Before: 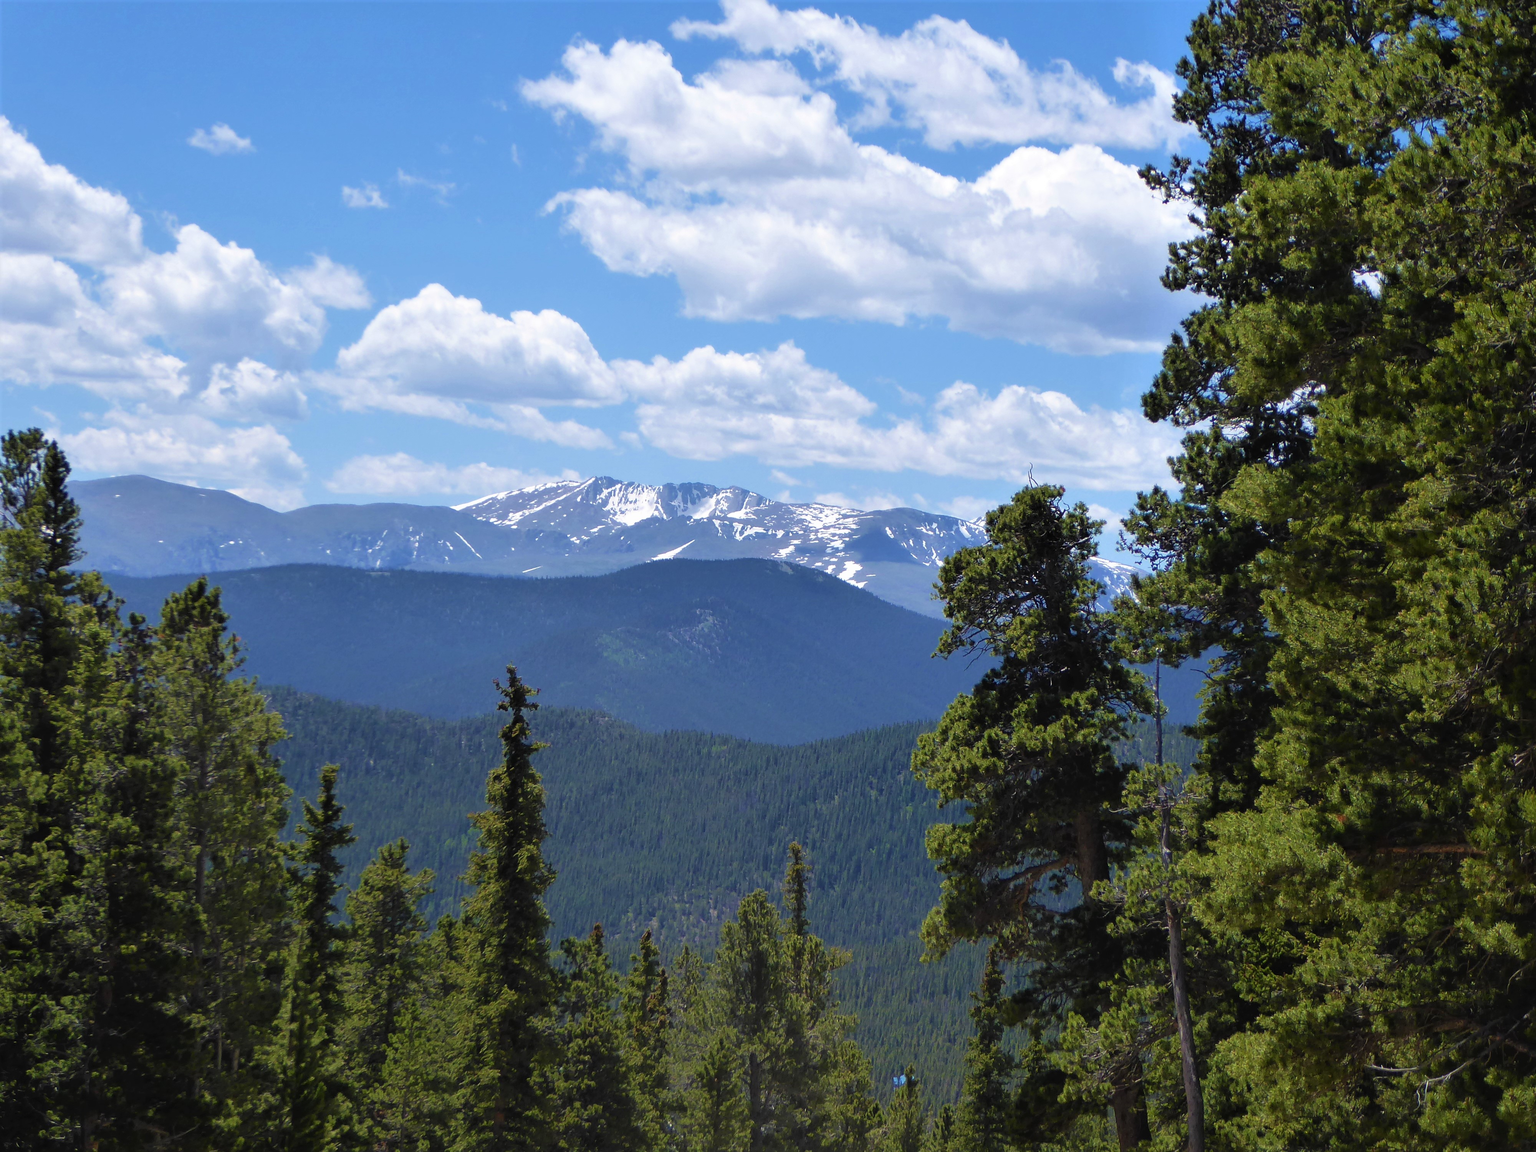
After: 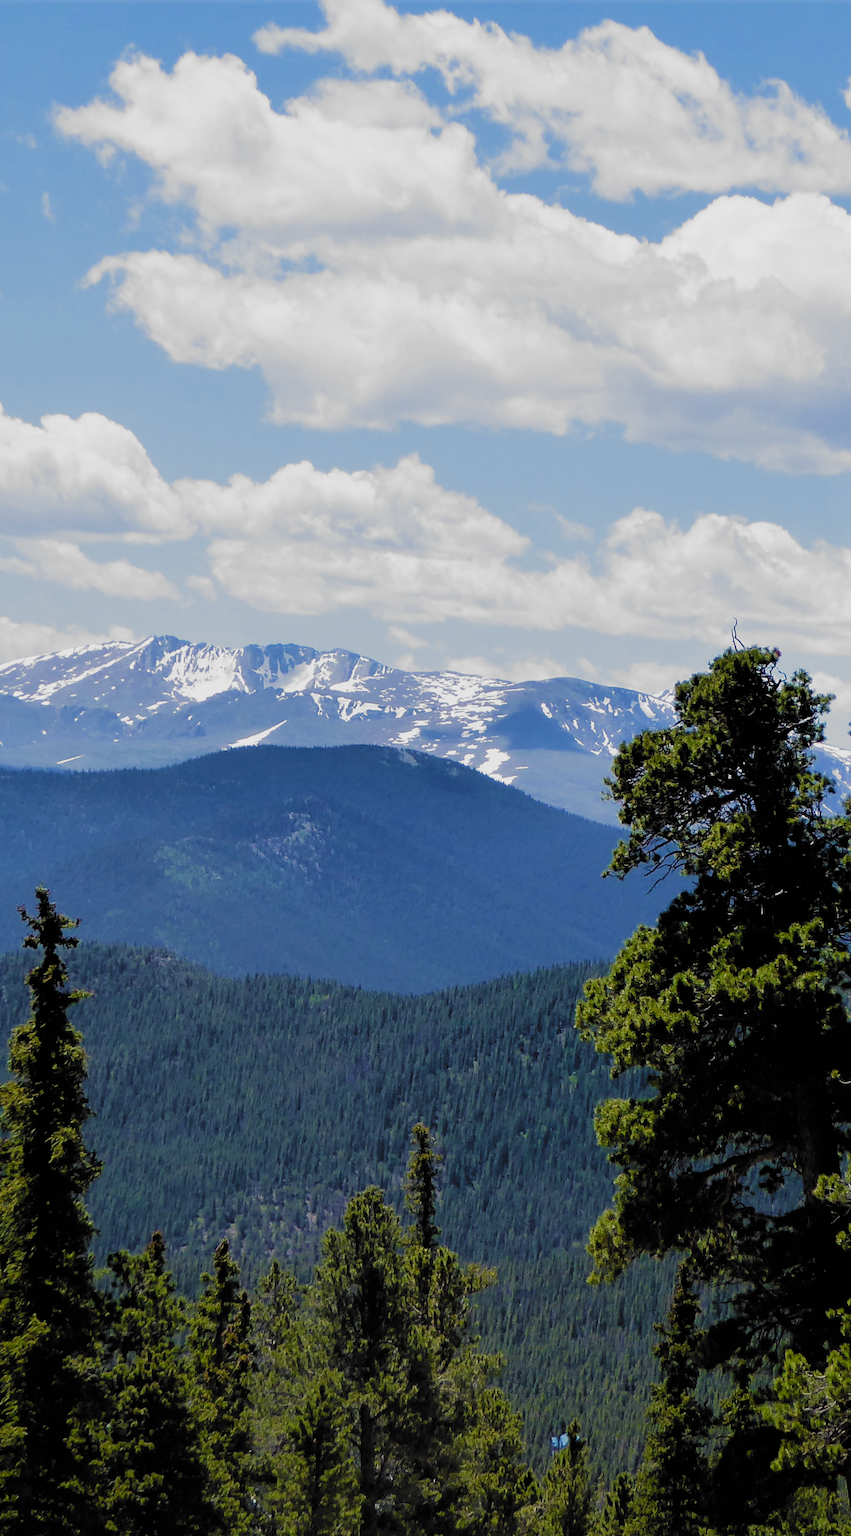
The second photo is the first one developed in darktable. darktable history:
crop: left 31.263%, right 27.142%
filmic rgb: black relative exposure -5.15 EV, white relative exposure 3.18 EV, hardness 3.46, contrast 1.189, highlights saturation mix -30.25%, add noise in highlights 0.001, preserve chrominance no, color science v3 (2019), use custom middle-gray values true, contrast in highlights soft
